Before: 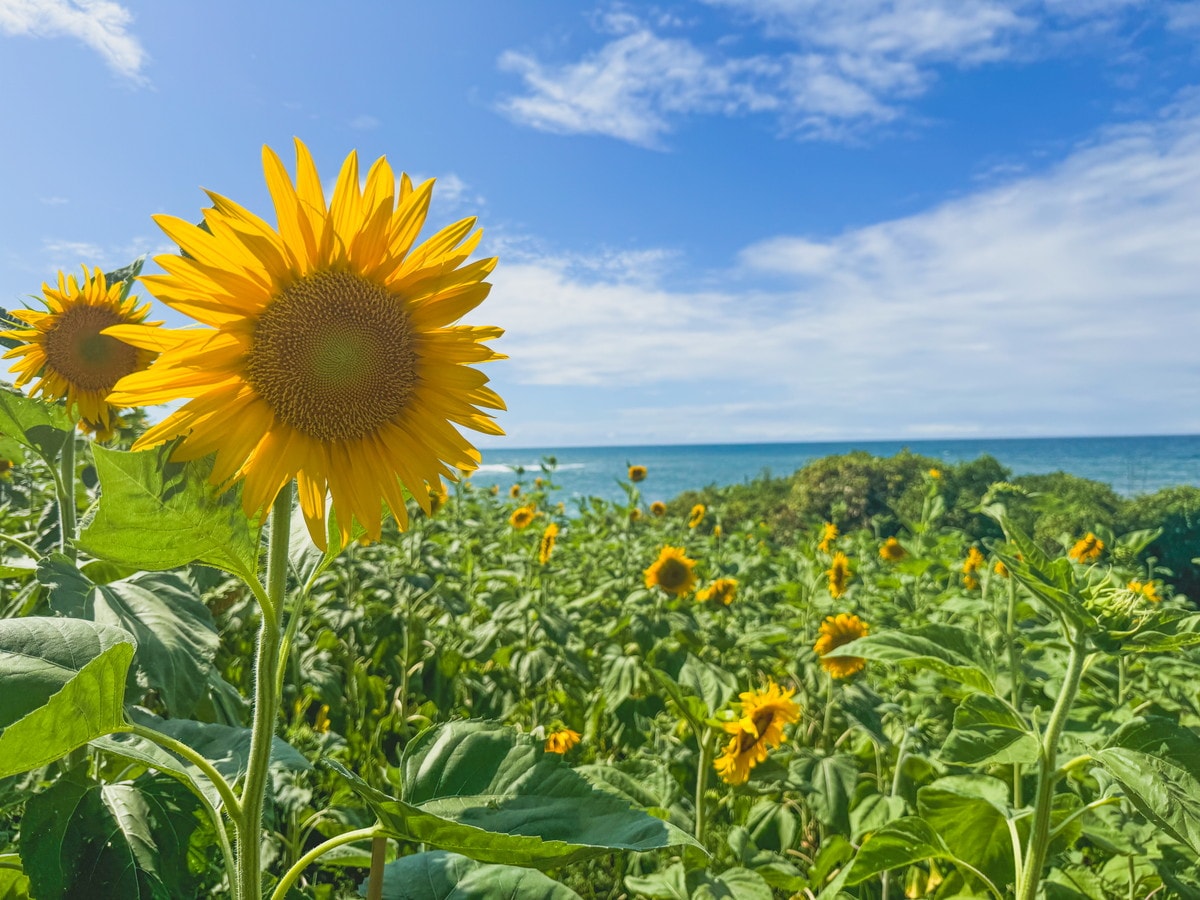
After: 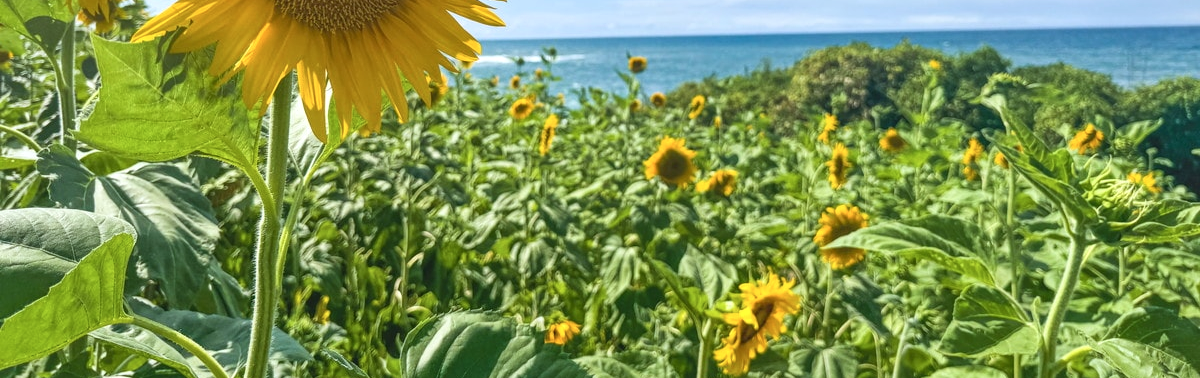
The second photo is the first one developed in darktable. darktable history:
local contrast: mode bilateral grid, contrast 20, coarseness 50, detail 132%, midtone range 0.2
shadows and highlights: radius 44.78, white point adjustment 6.64, compress 79.65%, highlights color adjustment 78.42%, soften with gaussian
crop: top 45.551%, bottom 12.262%
white balance: red 0.98, blue 1.034
